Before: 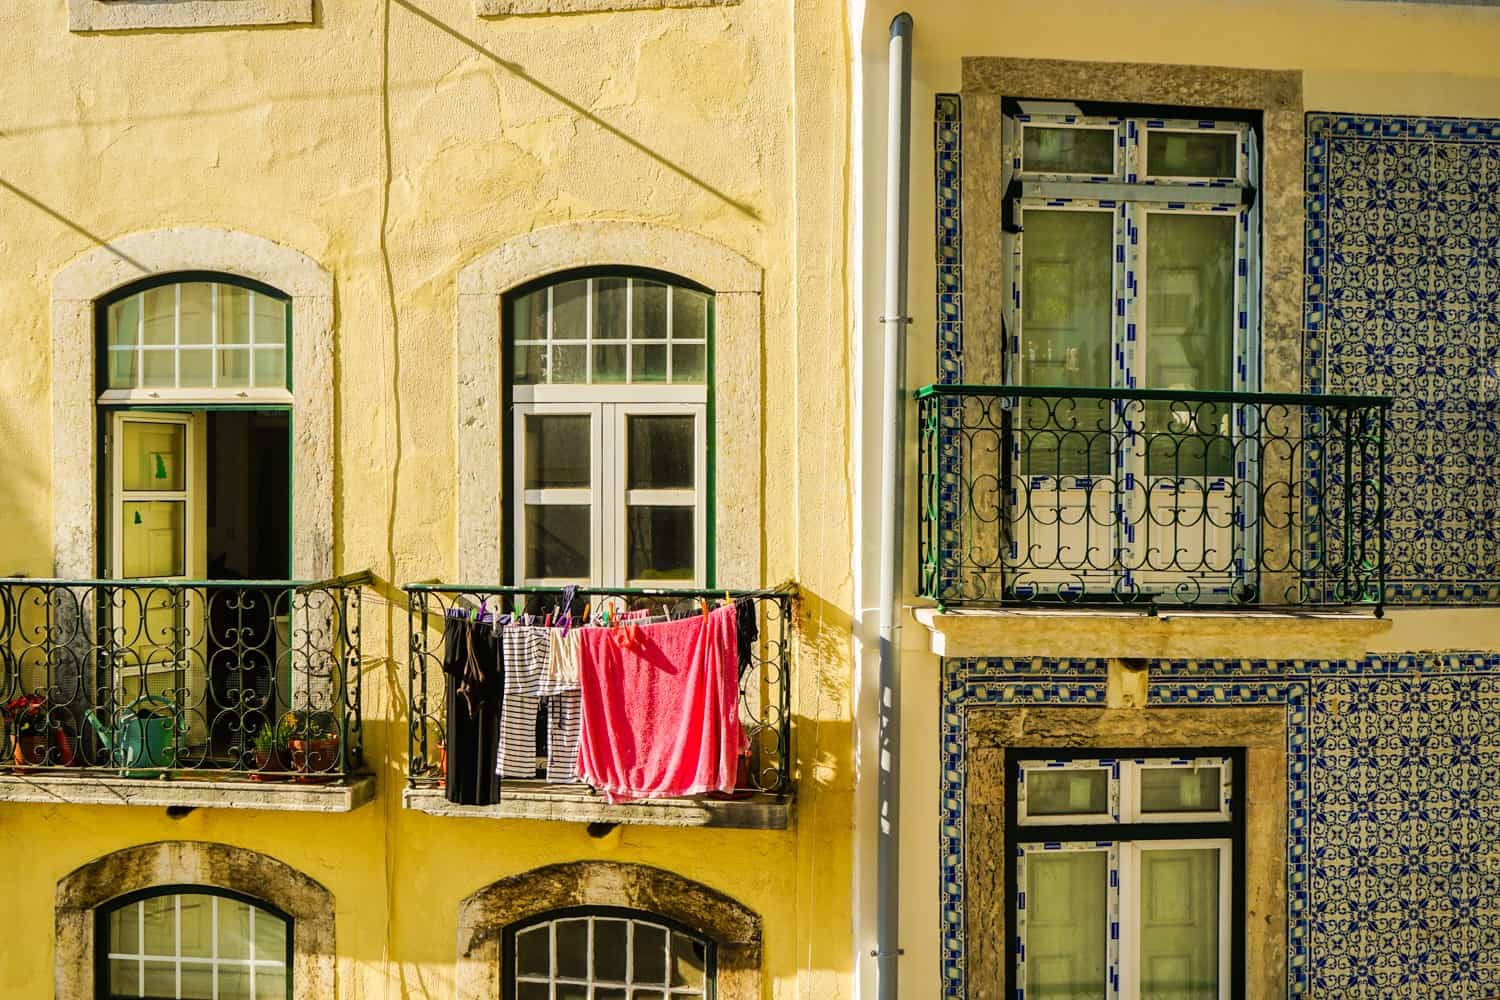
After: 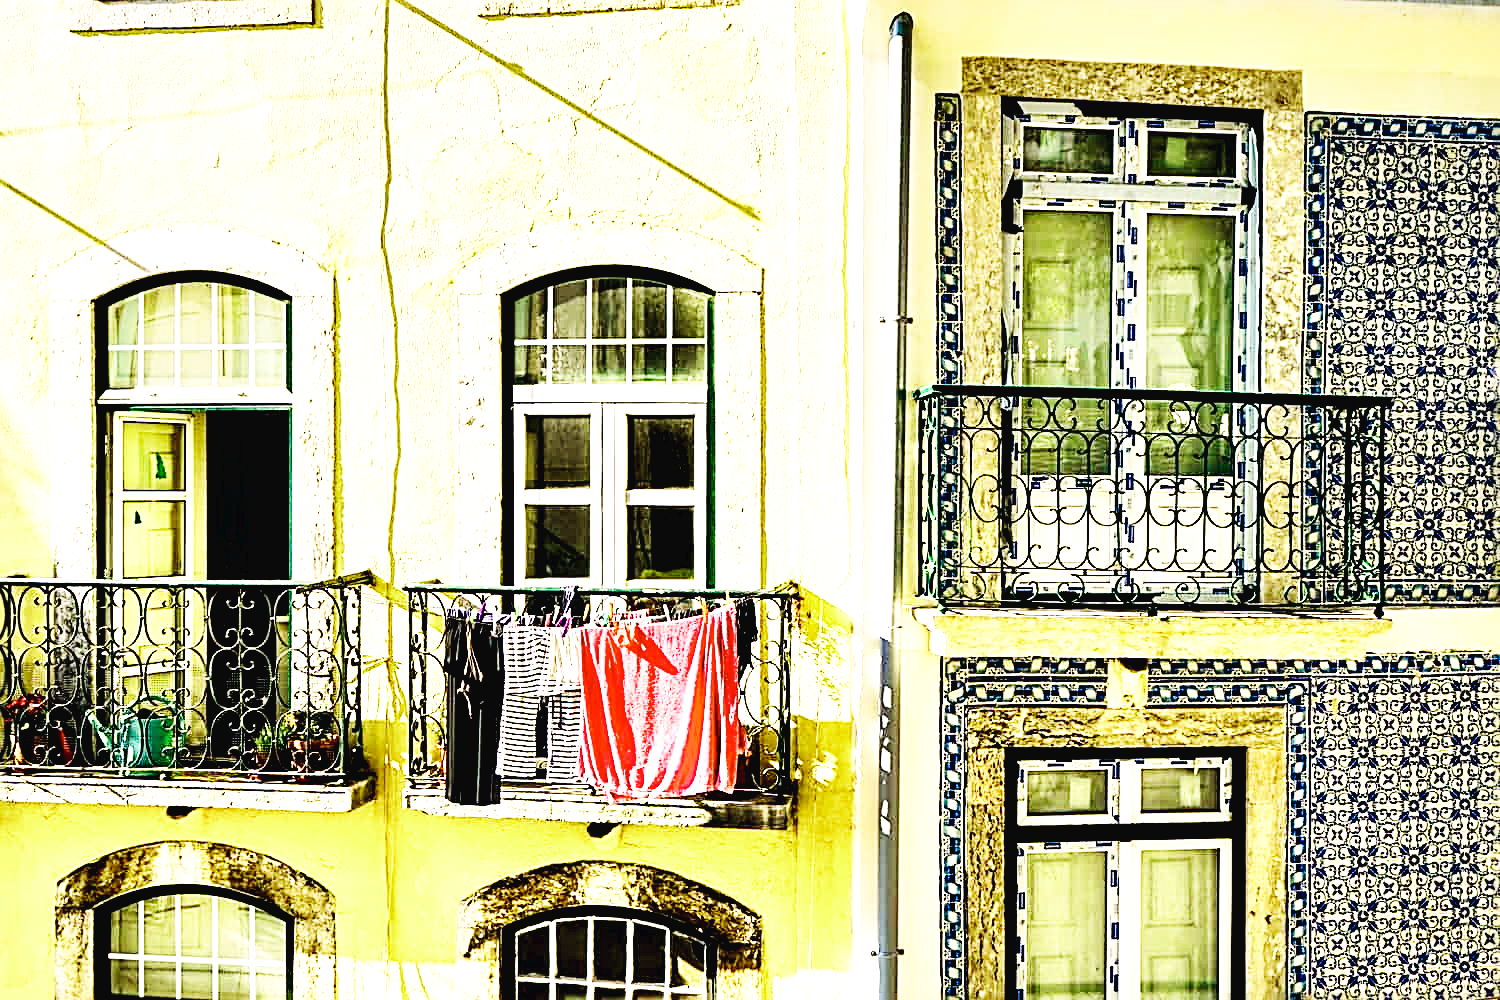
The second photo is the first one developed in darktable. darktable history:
color zones: curves: ch1 [(0.113, 0.438) (0.75, 0.5)]; ch2 [(0.12, 0.526) (0.75, 0.5)]
base curve: curves: ch0 [(0, 0.003) (0.001, 0.002) (0.006, 0.004) (0.02, 0.022) (0.048, 0.086) (0.094, 0.234) (0.162, 0.431) (0.258, 0.629) (0.385, 0.8) (0.548, 0.918) (0.751, 0.988) (1, 1)], preserve colors none
levels: black 3.78%
contrast brightness saturation: saturation -0.057
tone equalizer: edges refinement/feathering 500, mask exposure compensation -1.57 EV, preserve details no
contrast equalizer: y [[0.6 ×6], [0.55 ×6], [0 ×6], [0 ×6], [0 ×6]]
exposure: black level correction 0, exposure 0.691 EV, compensate highlight preservation false
sharpen: radius 2.609, amount 0.682
